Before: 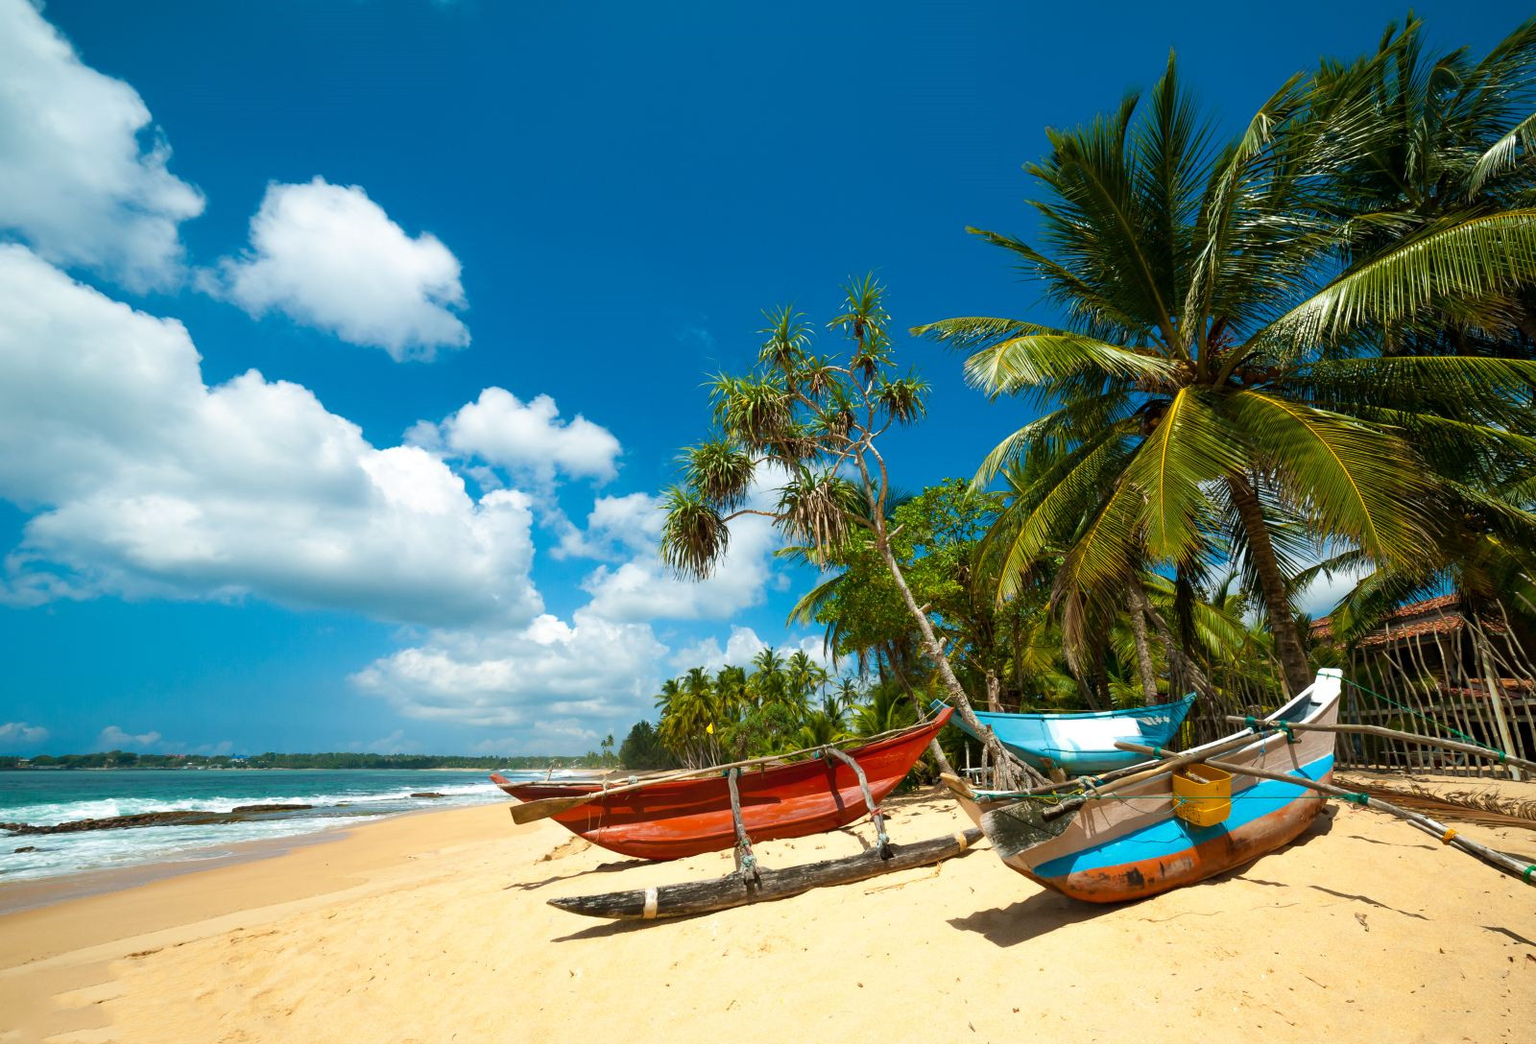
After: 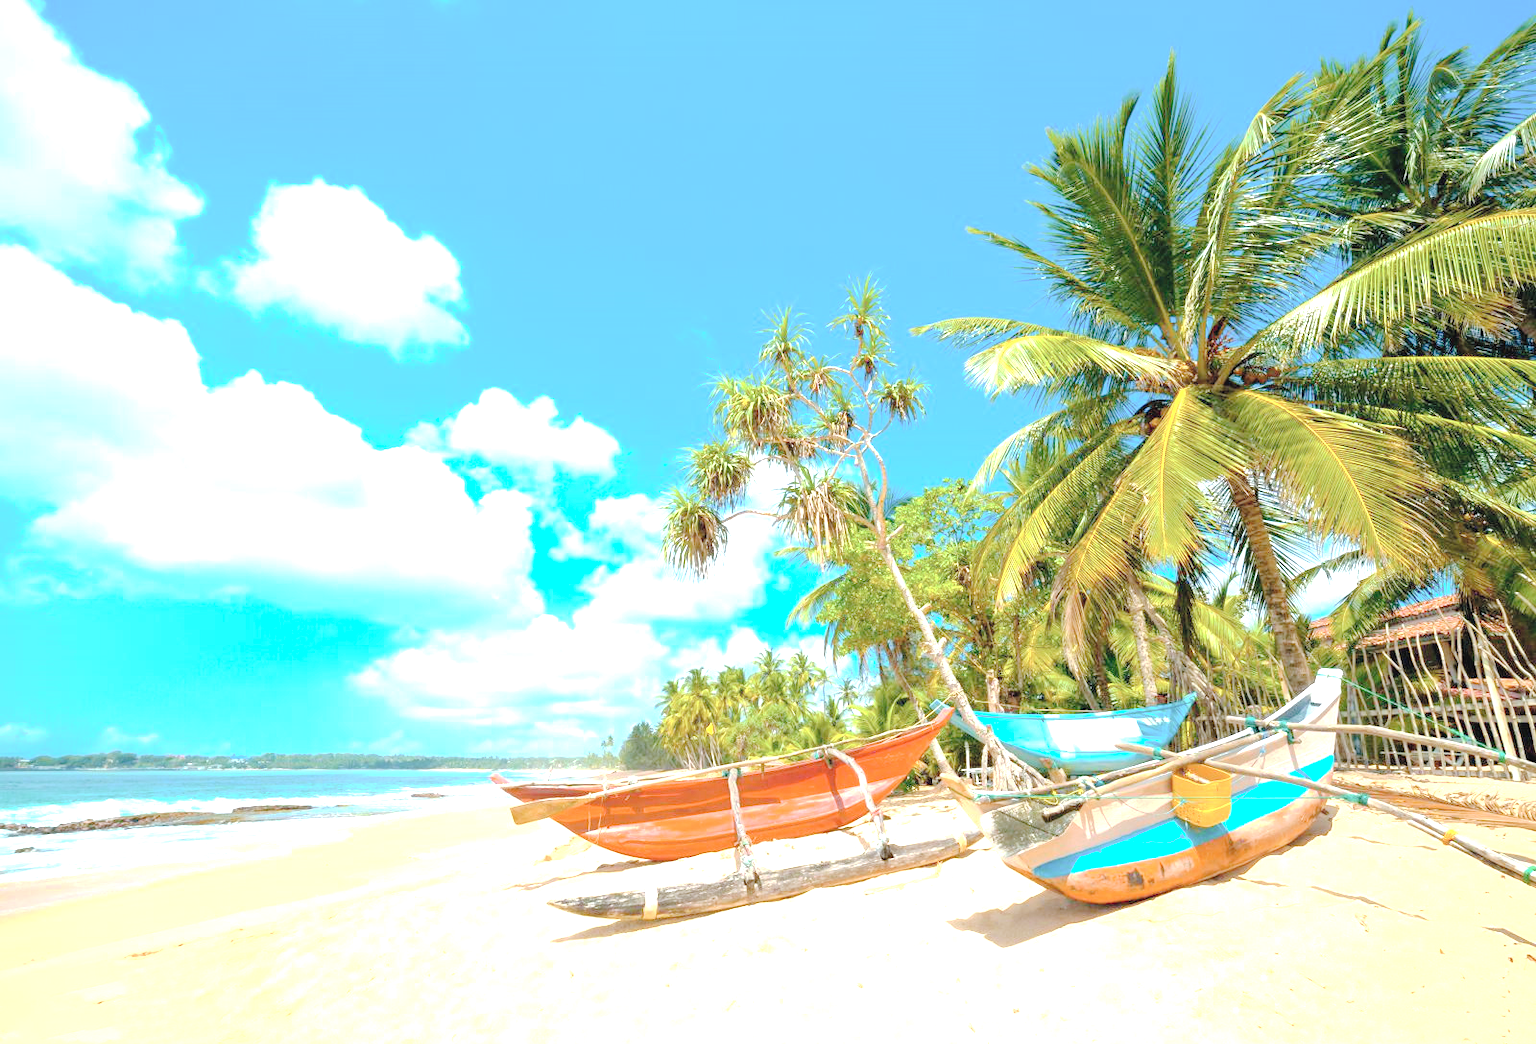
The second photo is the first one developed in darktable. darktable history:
contrast brightness saturation: brightness 0.28
exposure: black level correction 0, exposure 1.741 EV, compensate exposure bias true, compensate highlight preservation false
tone curve: curves: ch0 [(0, 0) (0.003, 0.026) (0.011, 0.03) (0.025, 0.038) (0.044, 0.046) (0.069, 0.055) (0.1, 0.075) (0.136, 0.114) (0.177, 0.158) (0.224, 0.215) (0.277, 0.296) (0.335, 0.386) (0.399, 0.479) (0.468, 0.568) (0.543, 0.637) (0.623, 0.707) (0.709, 0.773) (0.801, 0.834) (0.898, 0.896) (1, 1)], preserve colors none
color correction: highlights a* -0.137, highlights b* -5.91, shadows a* -0.137, shadows b* -0.137
